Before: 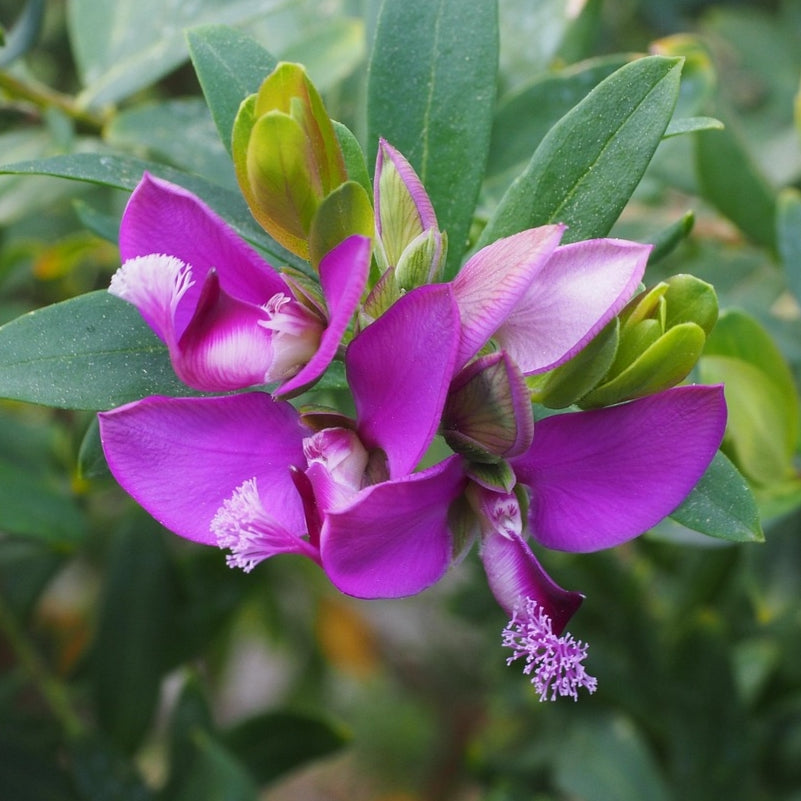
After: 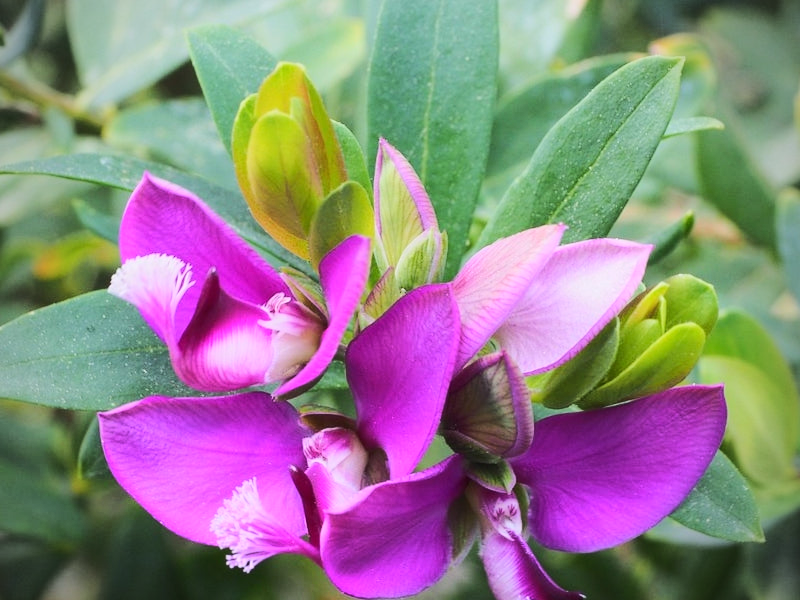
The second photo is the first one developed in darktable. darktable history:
rgb curve: curves: ch0 [(0, 0) (0.284, 0.292) (0.505, 0.644) (1, 1)]; ch1 [(0, 0) (0.284, 0.292) (0.505, 0.644) (1, 1)]; ch2 [(0, 0) (0.284, 0.292) (0.505, 0.644) (1, 1)], compensate middle gray true
crop: bottom 24.967%
vignetting: fall-off radius 60.92%
